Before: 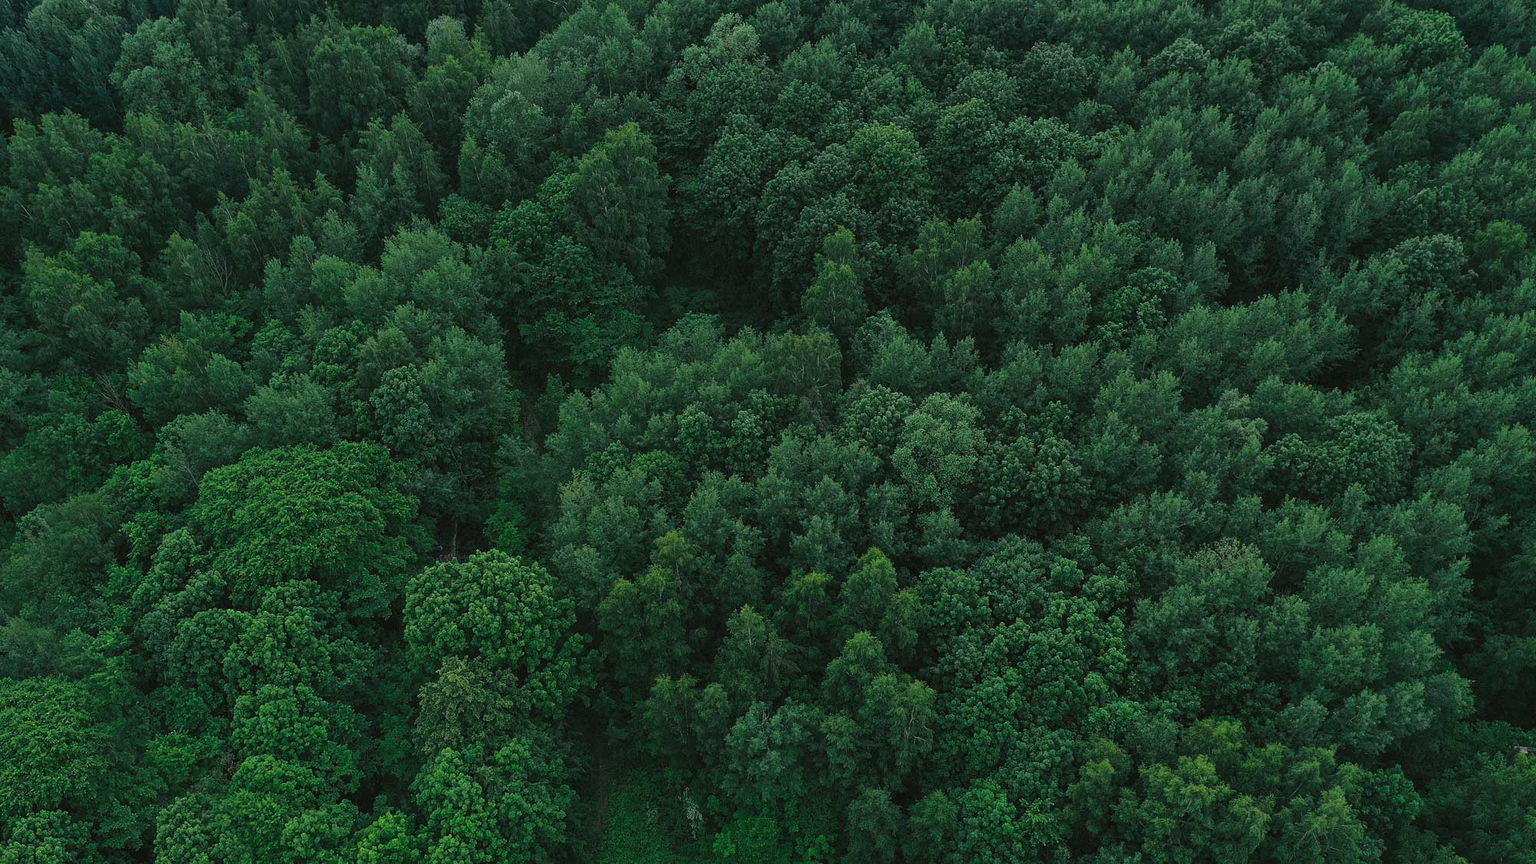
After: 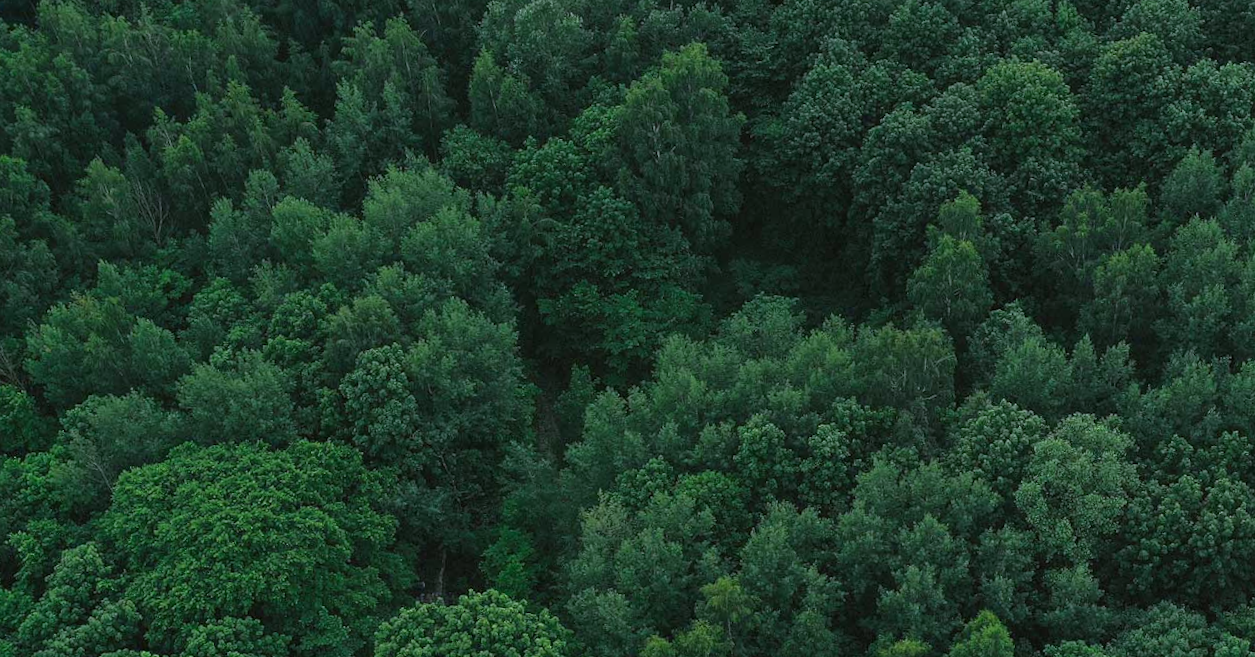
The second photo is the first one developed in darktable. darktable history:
rotate and perspective: rotation -2.29°, automatic cropping off
crop and rotate: angle -4.99°, left 2.122%, top 6.945%, right 27.566%, bottom 30.519%
white balance: red 0.984, blue 1.059
